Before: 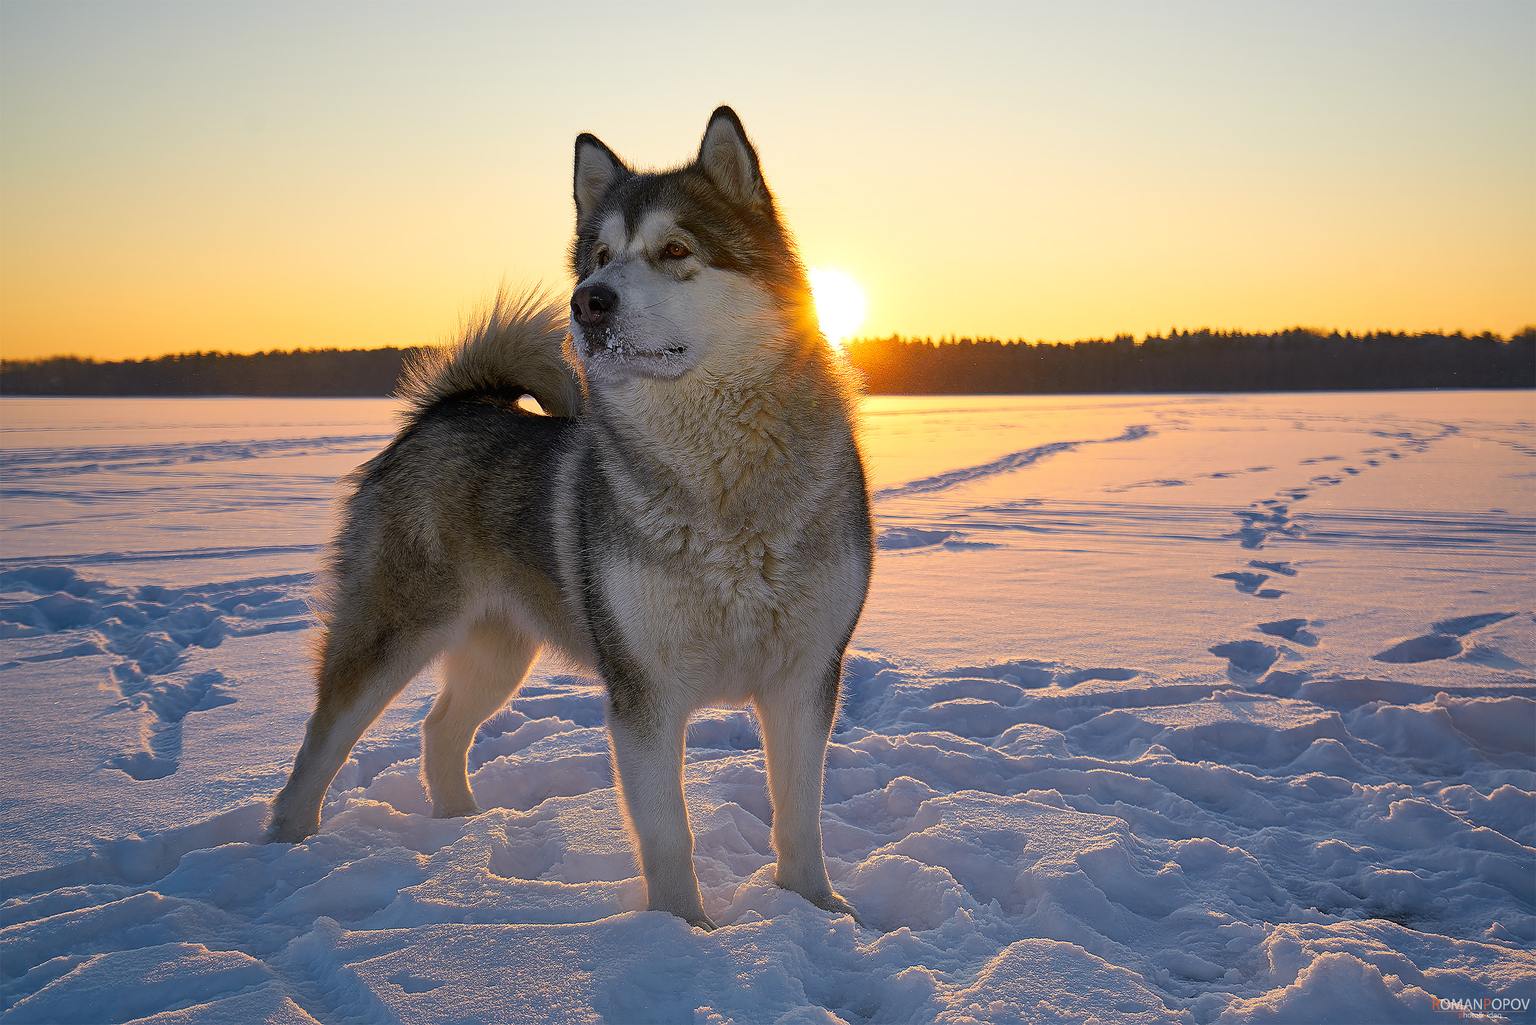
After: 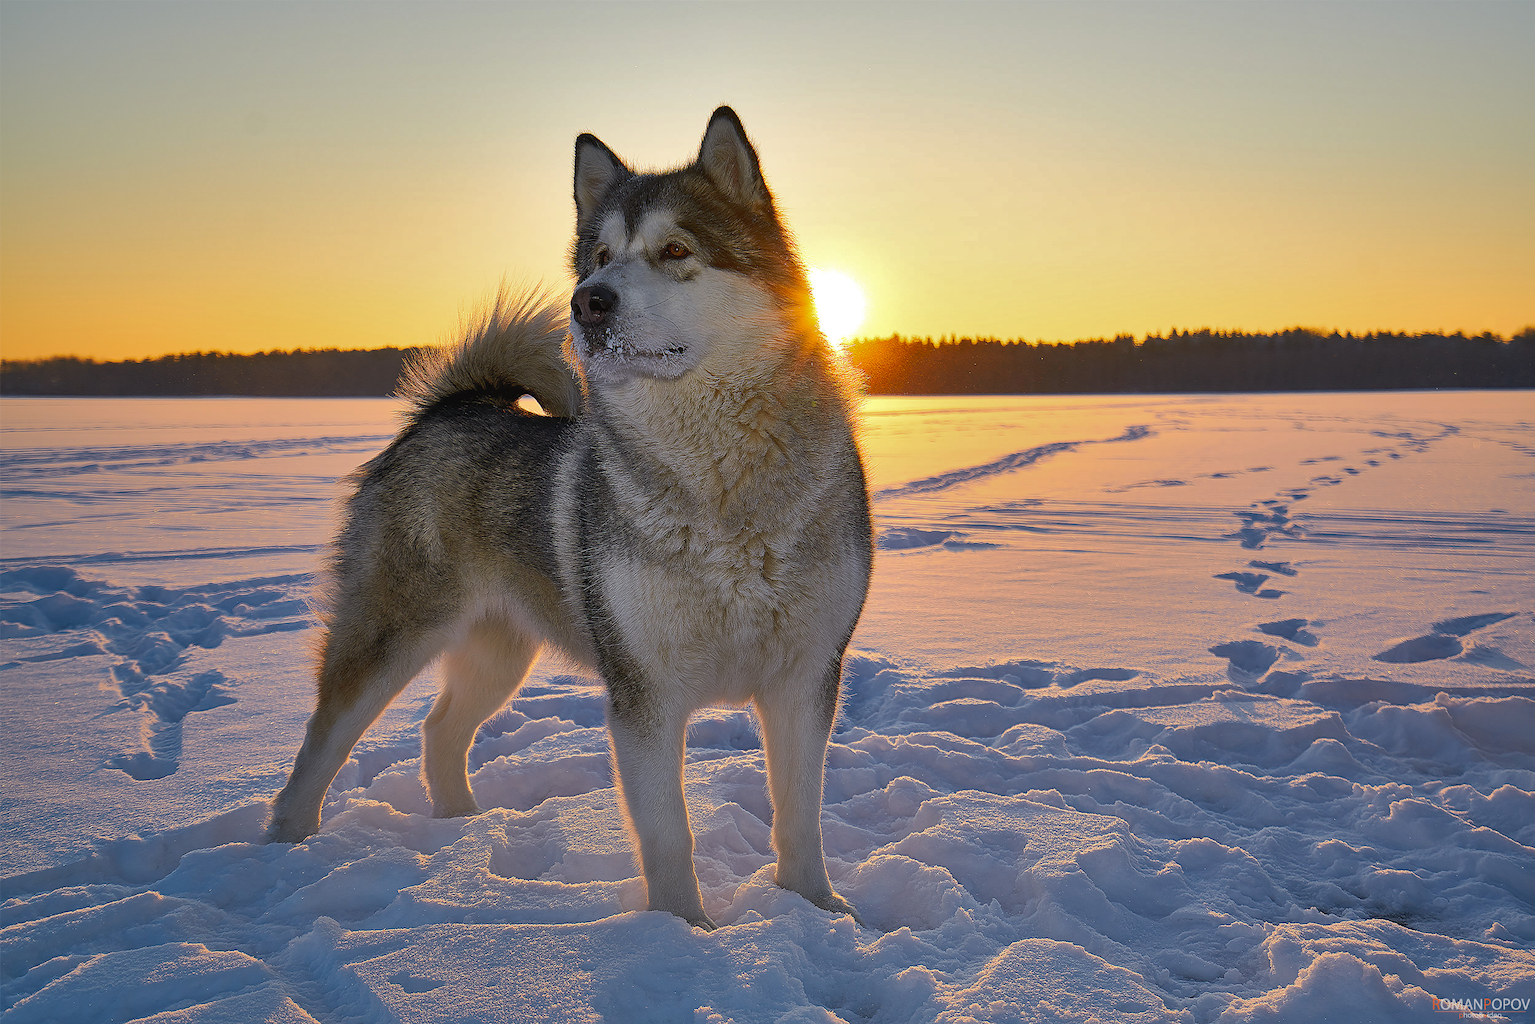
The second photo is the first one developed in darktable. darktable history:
tone curve: curves: ch0 [(0, 0) (0.003, 0.027) (0.011, 0.03) (0.025, 0.04) (0.044, 0.063) (0.069, 0.093) (0.1, 0.125) (0.136, 0.153) (0.177, 0.191) (0.224, 0.232) (0.277, 0.279) (0.335, 0.333) (0.399, 0.39) (0.468, 0.457) (0.543, 0.535) (0.623, 0.611) (0.709, 0.683) (0.801, 0.758) (0.898, 0.853) (1, 1)], color space Lab, independent channels, preserve colors none
shadows and highlights: soften with gaussian
